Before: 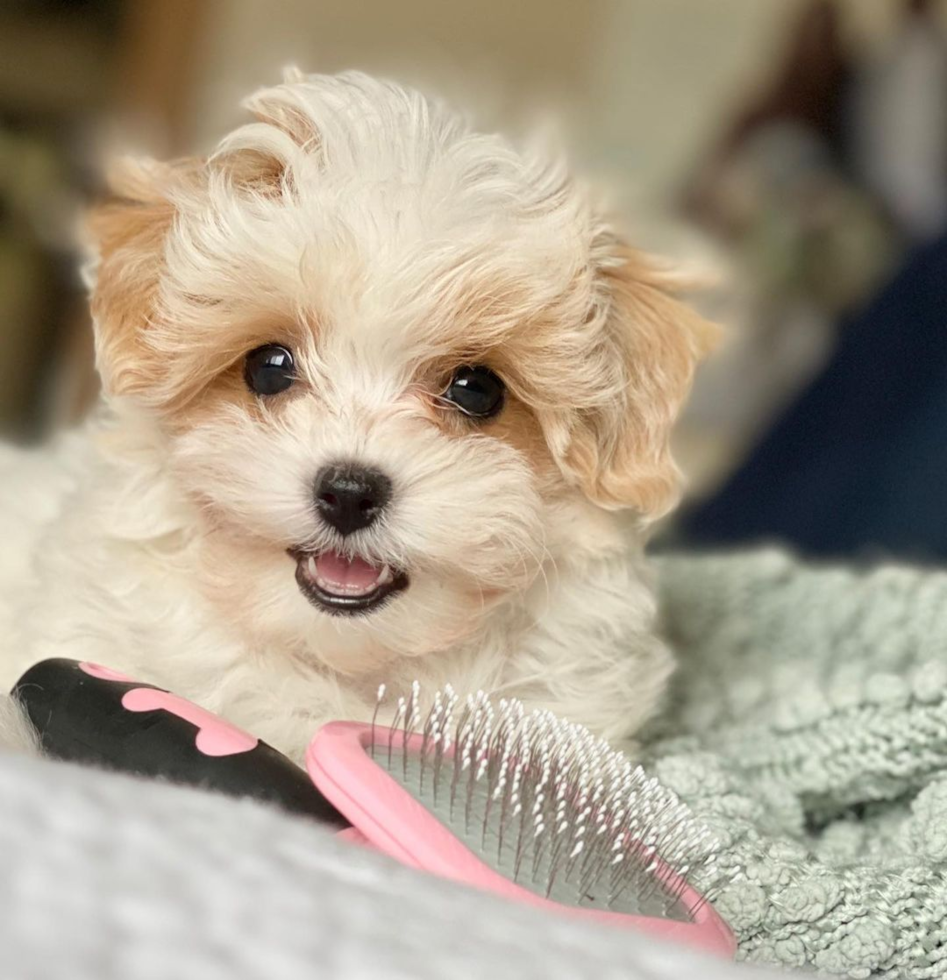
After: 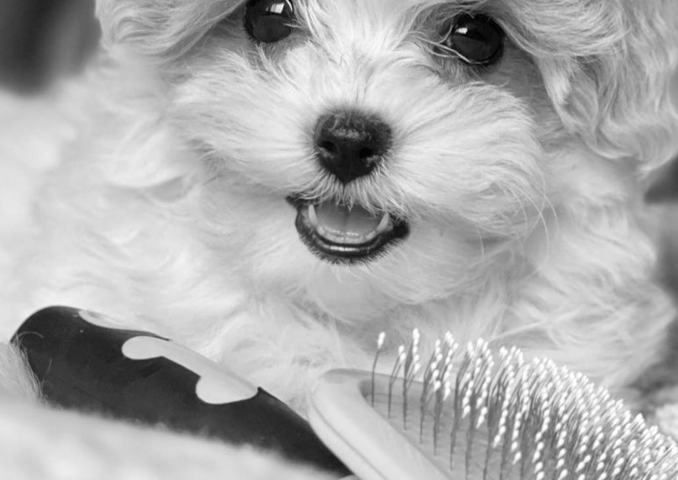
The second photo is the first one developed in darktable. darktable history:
crop: top 36.011%, right 28.339%, bottom 14.998%
tone equalizer: edges refinement/feathering 500, mask exposure compensation -1.57 EV, preserve details no
color calibration: output gray [0.246, 0.254, 0.501, 0], illuminant as shot in camera, x 0.379, y 0.397, temperature 4148.5 K
